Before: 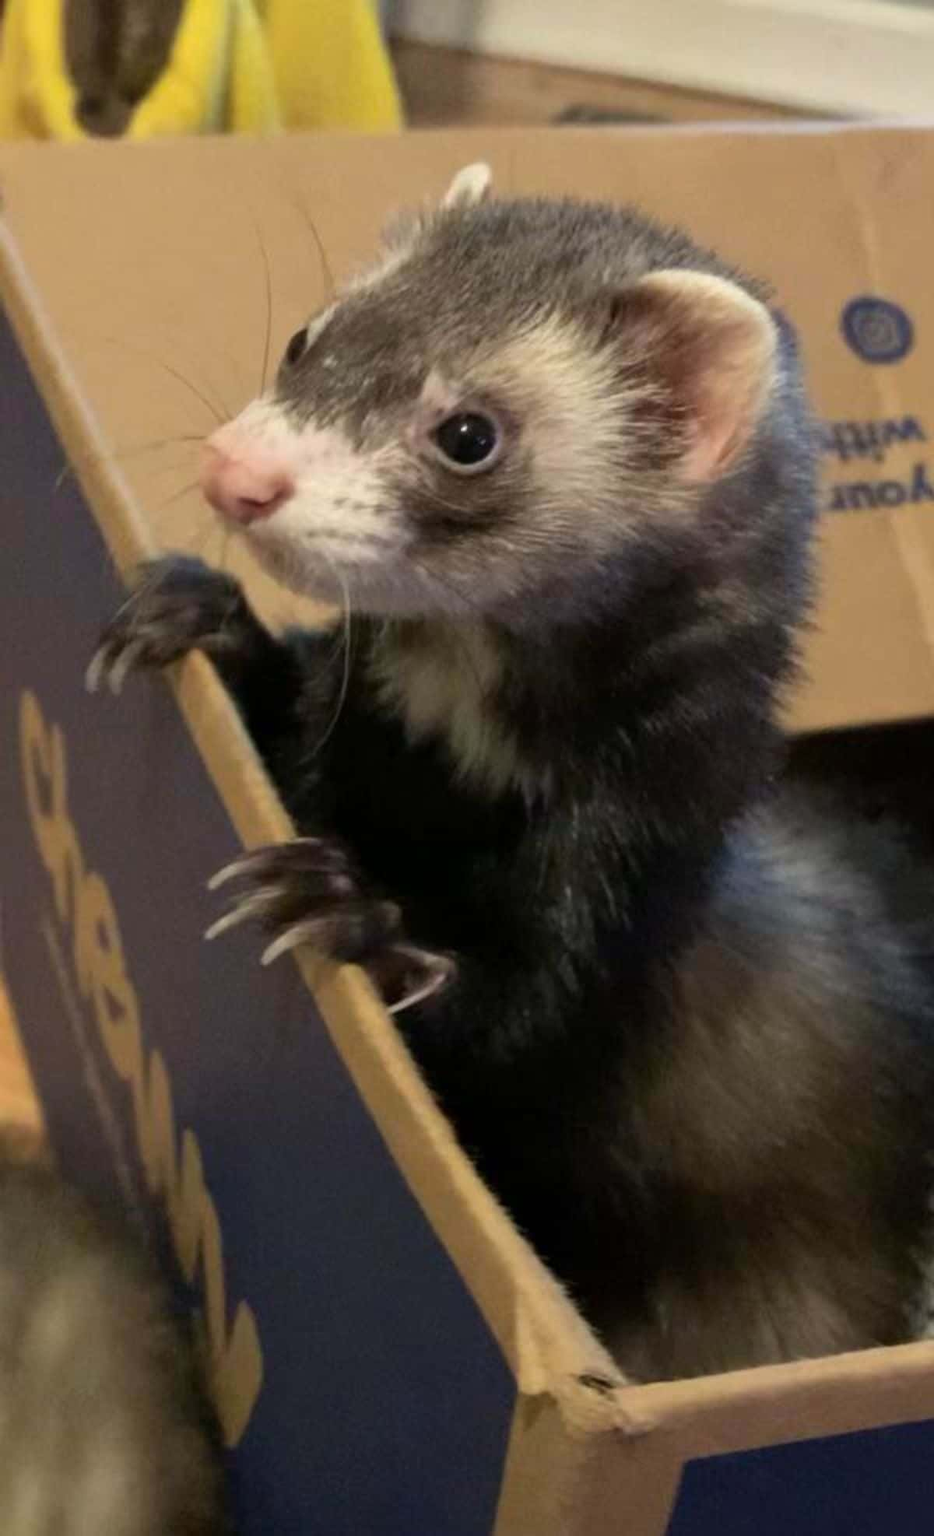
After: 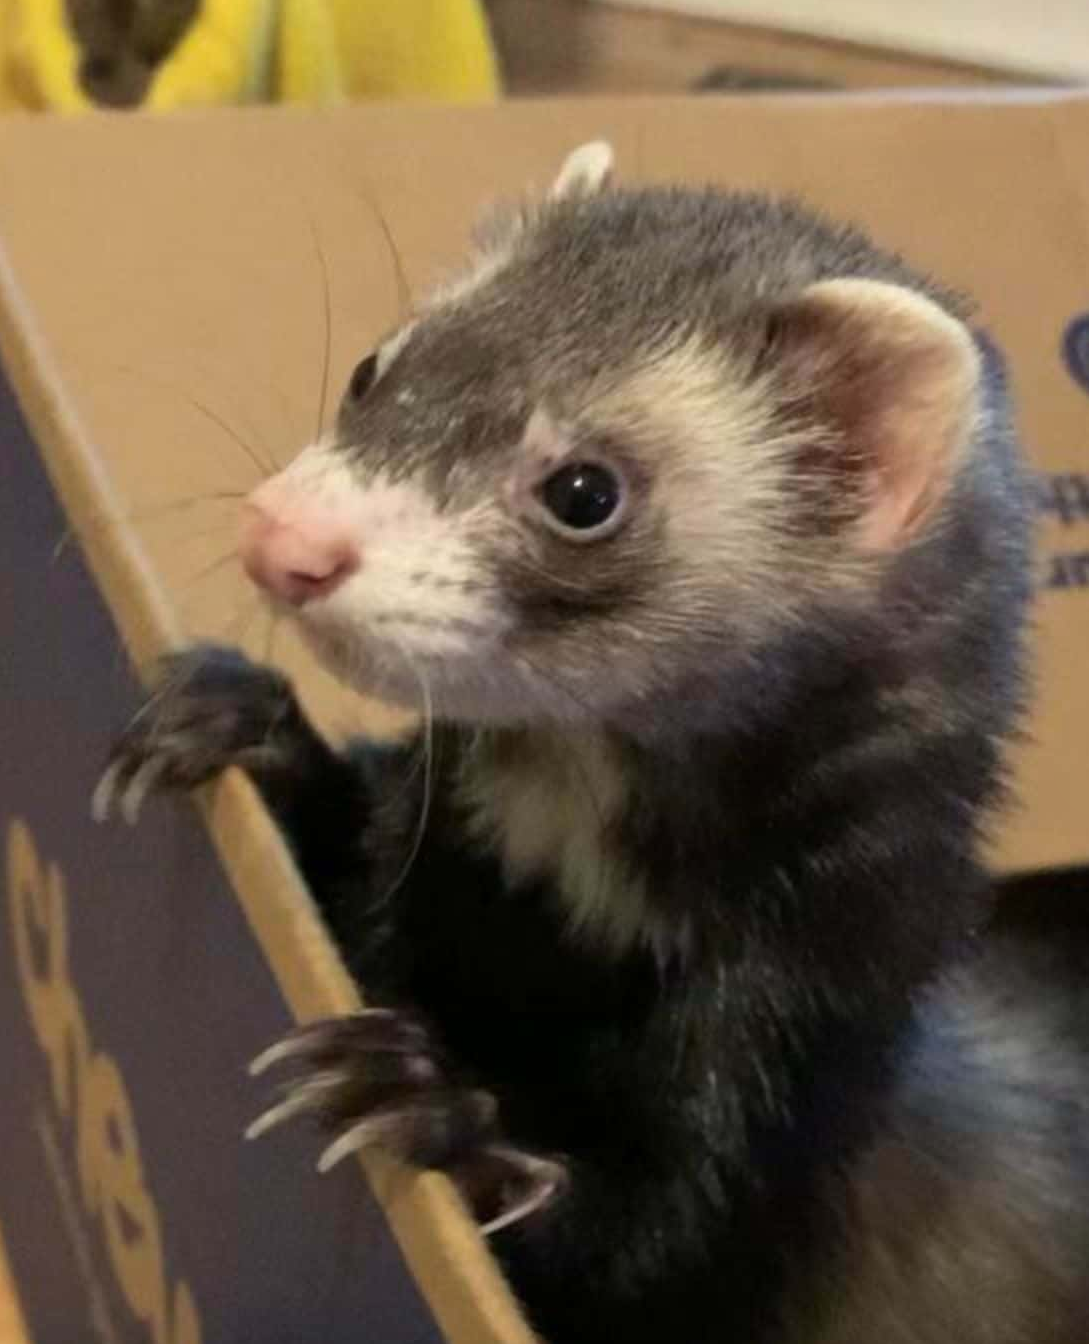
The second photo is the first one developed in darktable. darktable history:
tone equalizer: on, module defaults
crop: left 1.509%, top 3.452%, right 7.696%, bottom 28.452%
